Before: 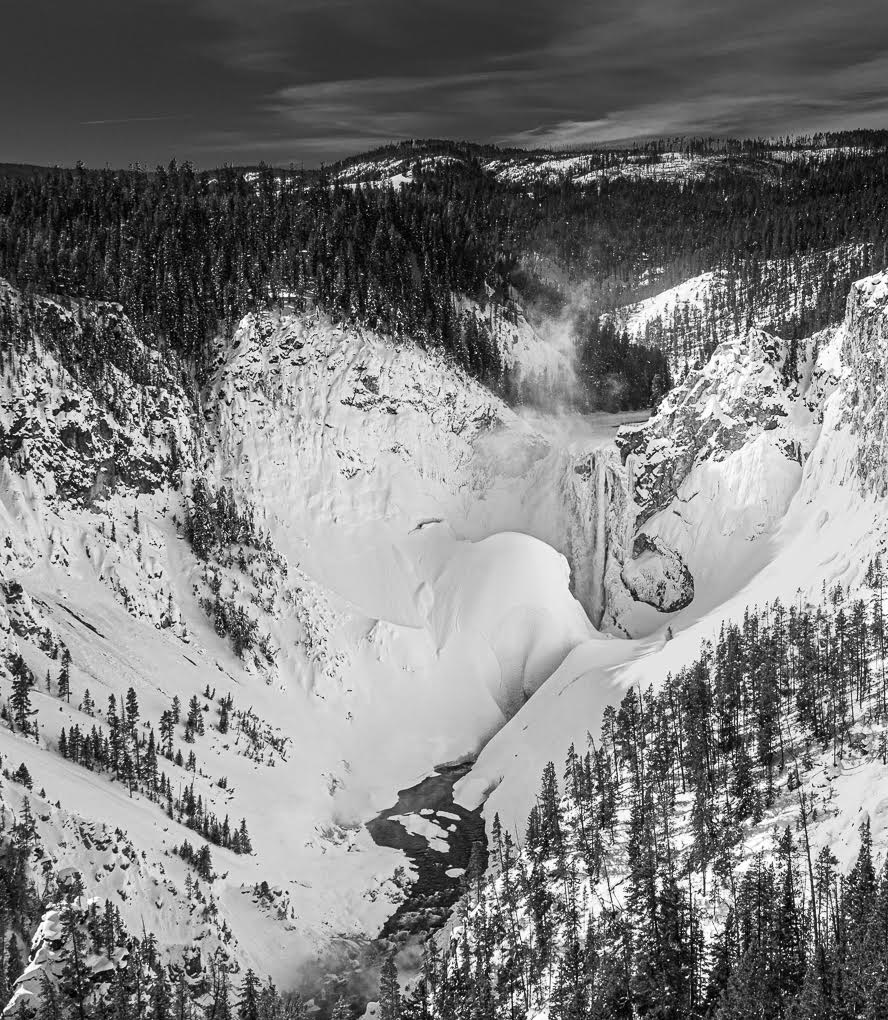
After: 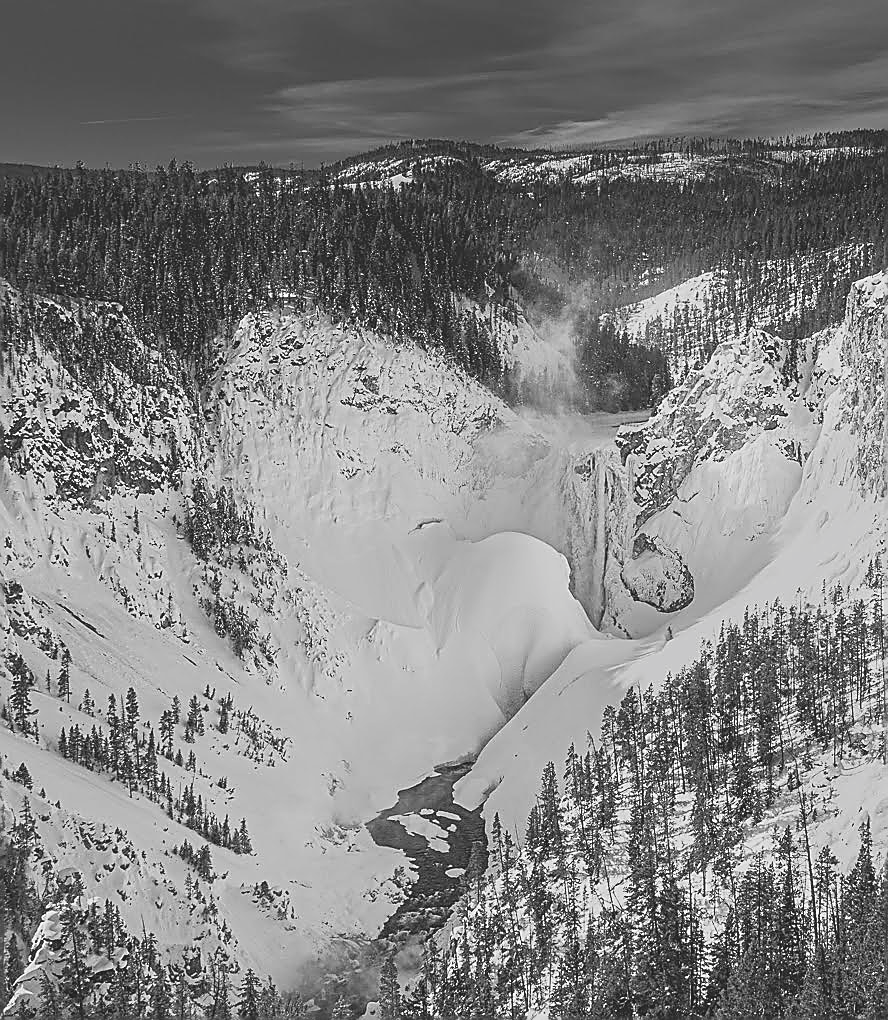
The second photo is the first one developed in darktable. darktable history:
contrast brightness saturation: contrast -0.15, brightness 0.05, saturation -0.12
sharpen: radius 1.4, amount 1.25, threshold 0.7
lowpass: radius 0.1, contrast 0.85, saturation 1.1, unbound 0
